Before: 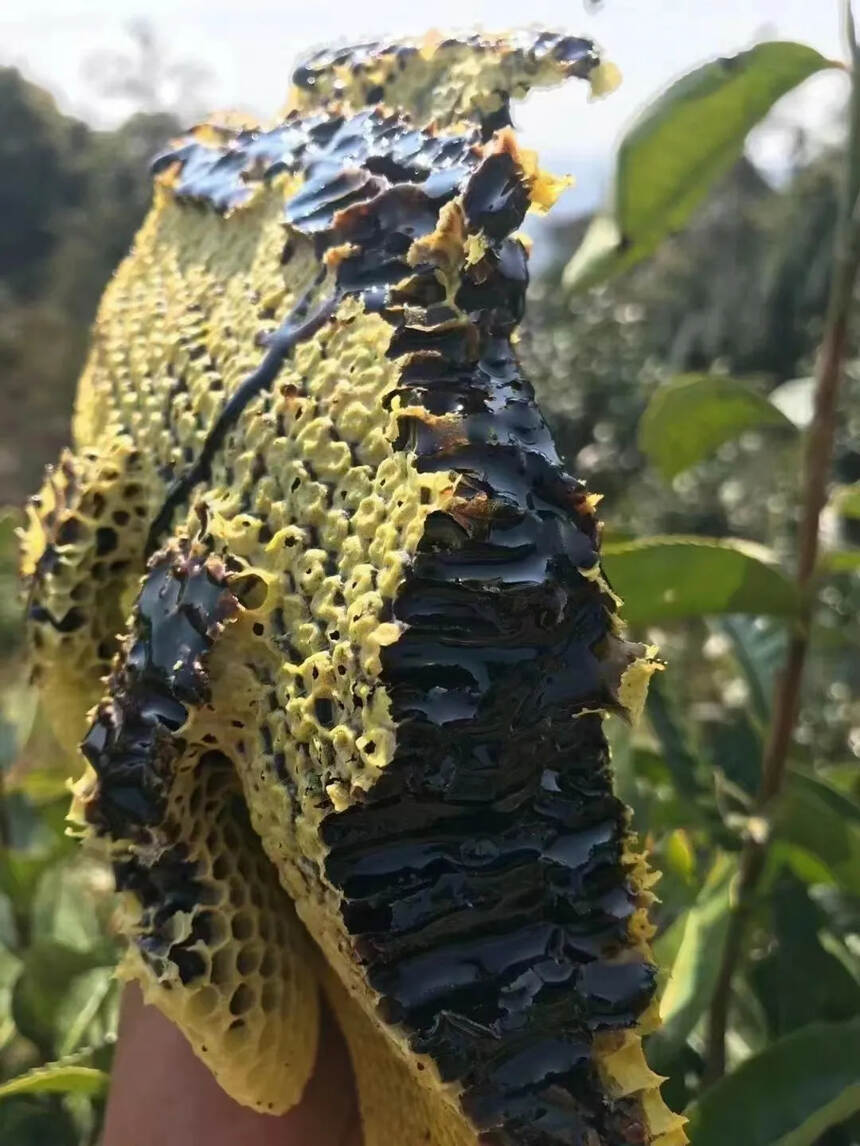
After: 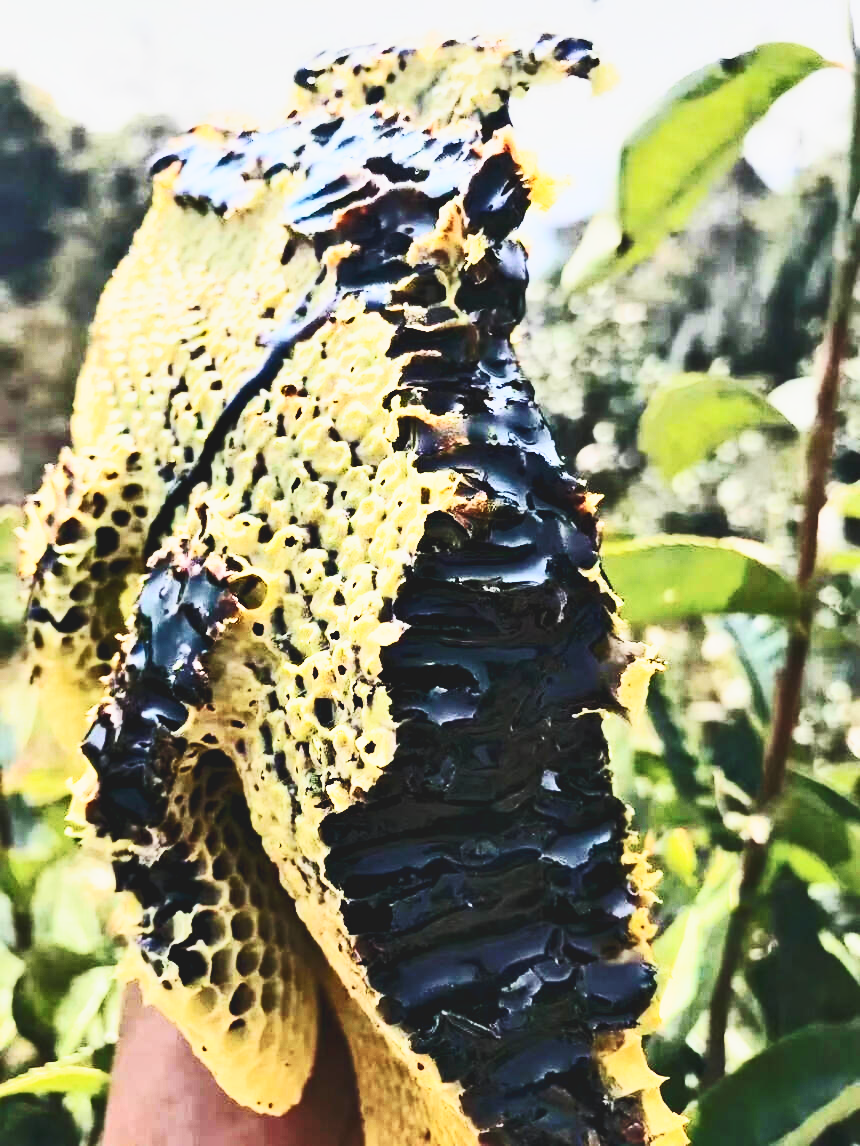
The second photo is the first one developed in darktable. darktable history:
tone curve: curves: ch0 [(0, 0.098) (0.262, 0.324) (0.421, 0.59) (0.54, 0.803) (0.725, 0.922) (0.99, 0.974)], color space Lab, independent channels, preserve colors none
base curve: curves: ch0 [(0, 0) (0.028, 0.03) (0.121, 0.232) (0.46, 0.748) (0.859, 0.968) (1, 1)], preserve colors none
shadows and highlights: shadows 32.11, highlights -32.51, soften with gaussian
contrast equalizer: octaves 7, y [[0.6 ×6], [0.55 ×6], [0 ×6], [0 ×6], [0 ×6]]
